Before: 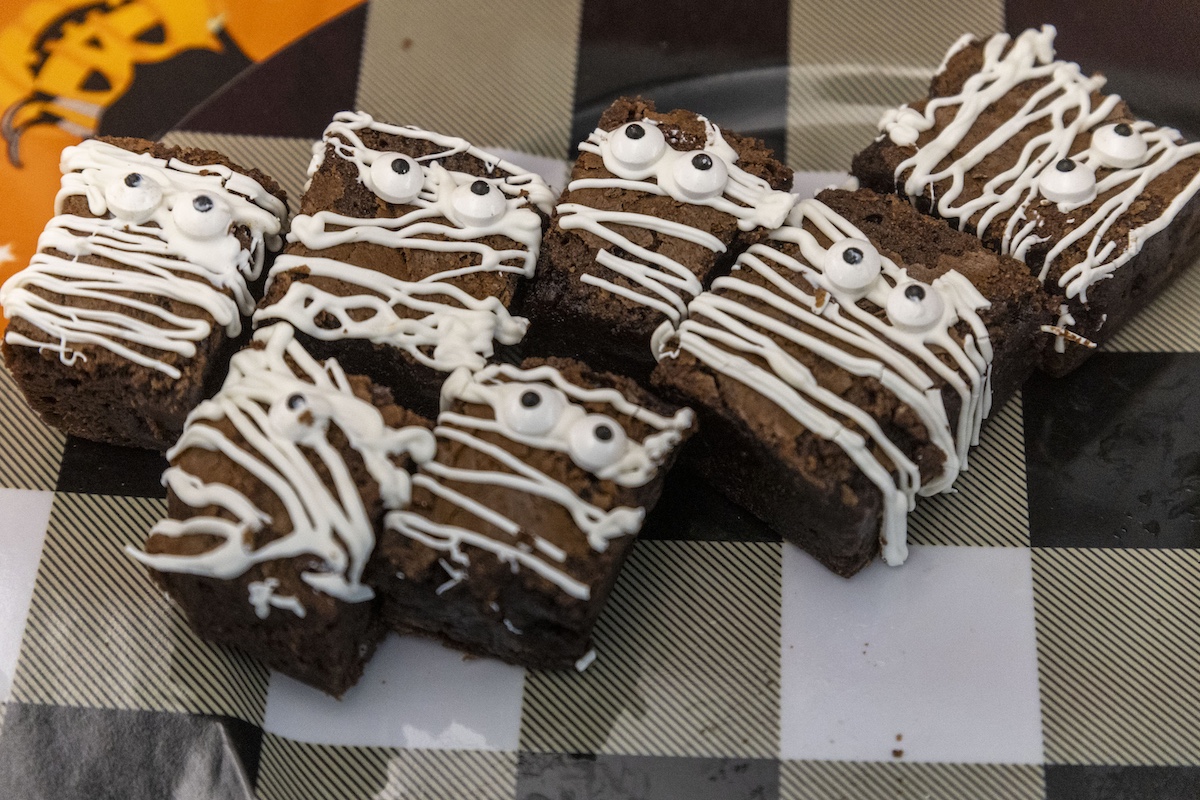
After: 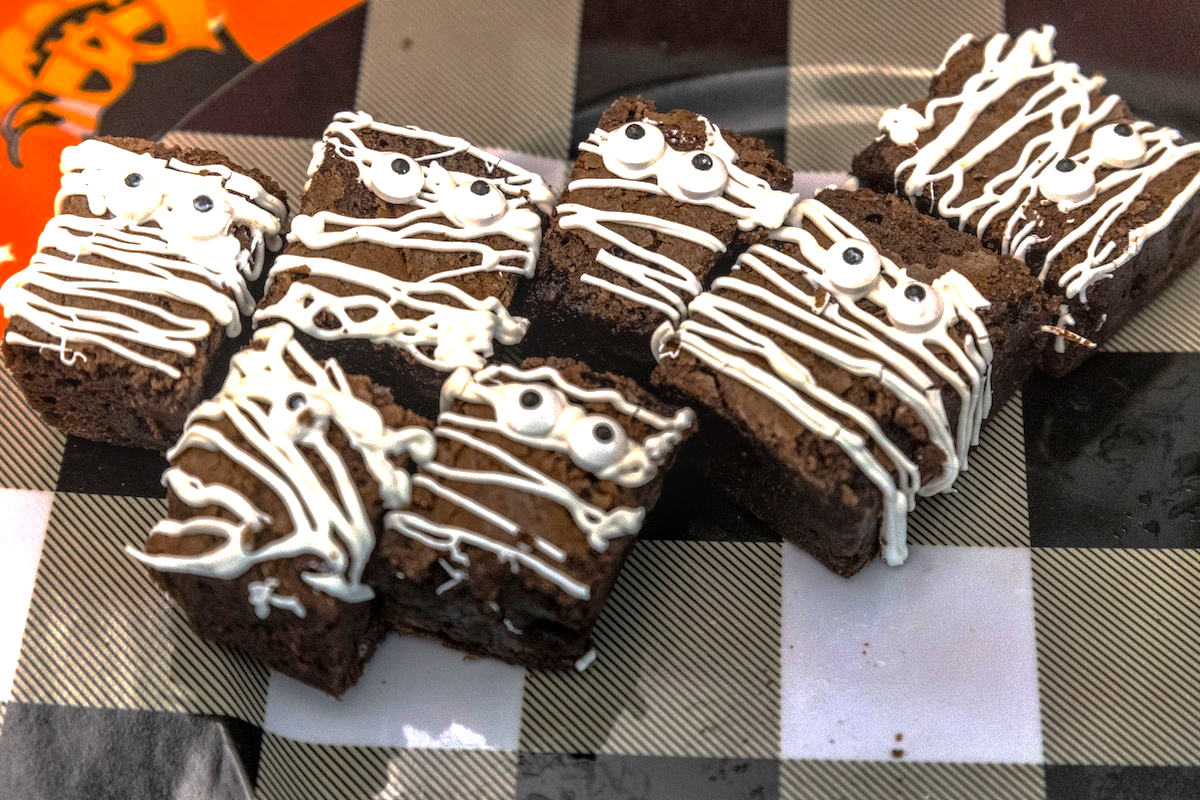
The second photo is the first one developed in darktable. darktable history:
base curve: curves: ch0 [(0, 0) (0.826, 0.587) (1, 1)], preserve colors none
exposure: black level correction 0, exposure 0.894 EV, compensate highlight preservation false
local contrast: on, module defaults
